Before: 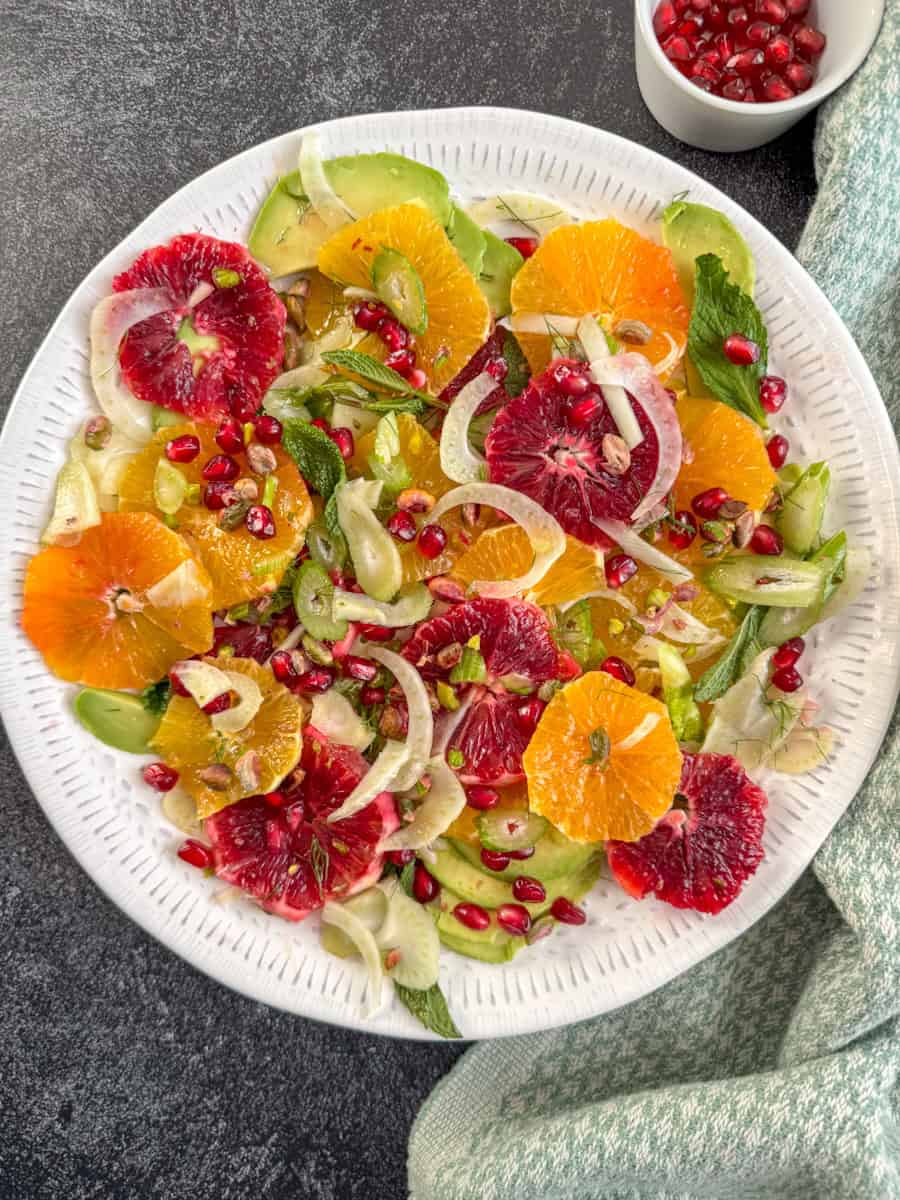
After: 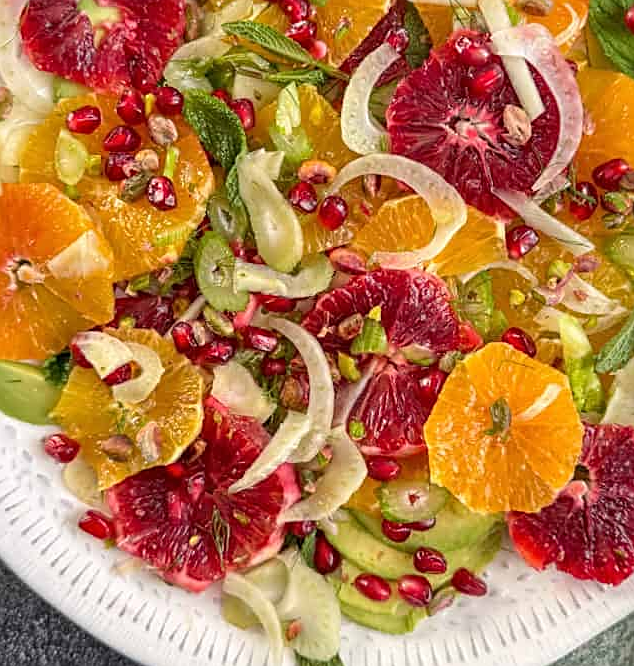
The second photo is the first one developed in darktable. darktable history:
sharpen: on, module defaults
crop: left 11.05%, top 27.435%, right 18.297%, bottom 17.061%
